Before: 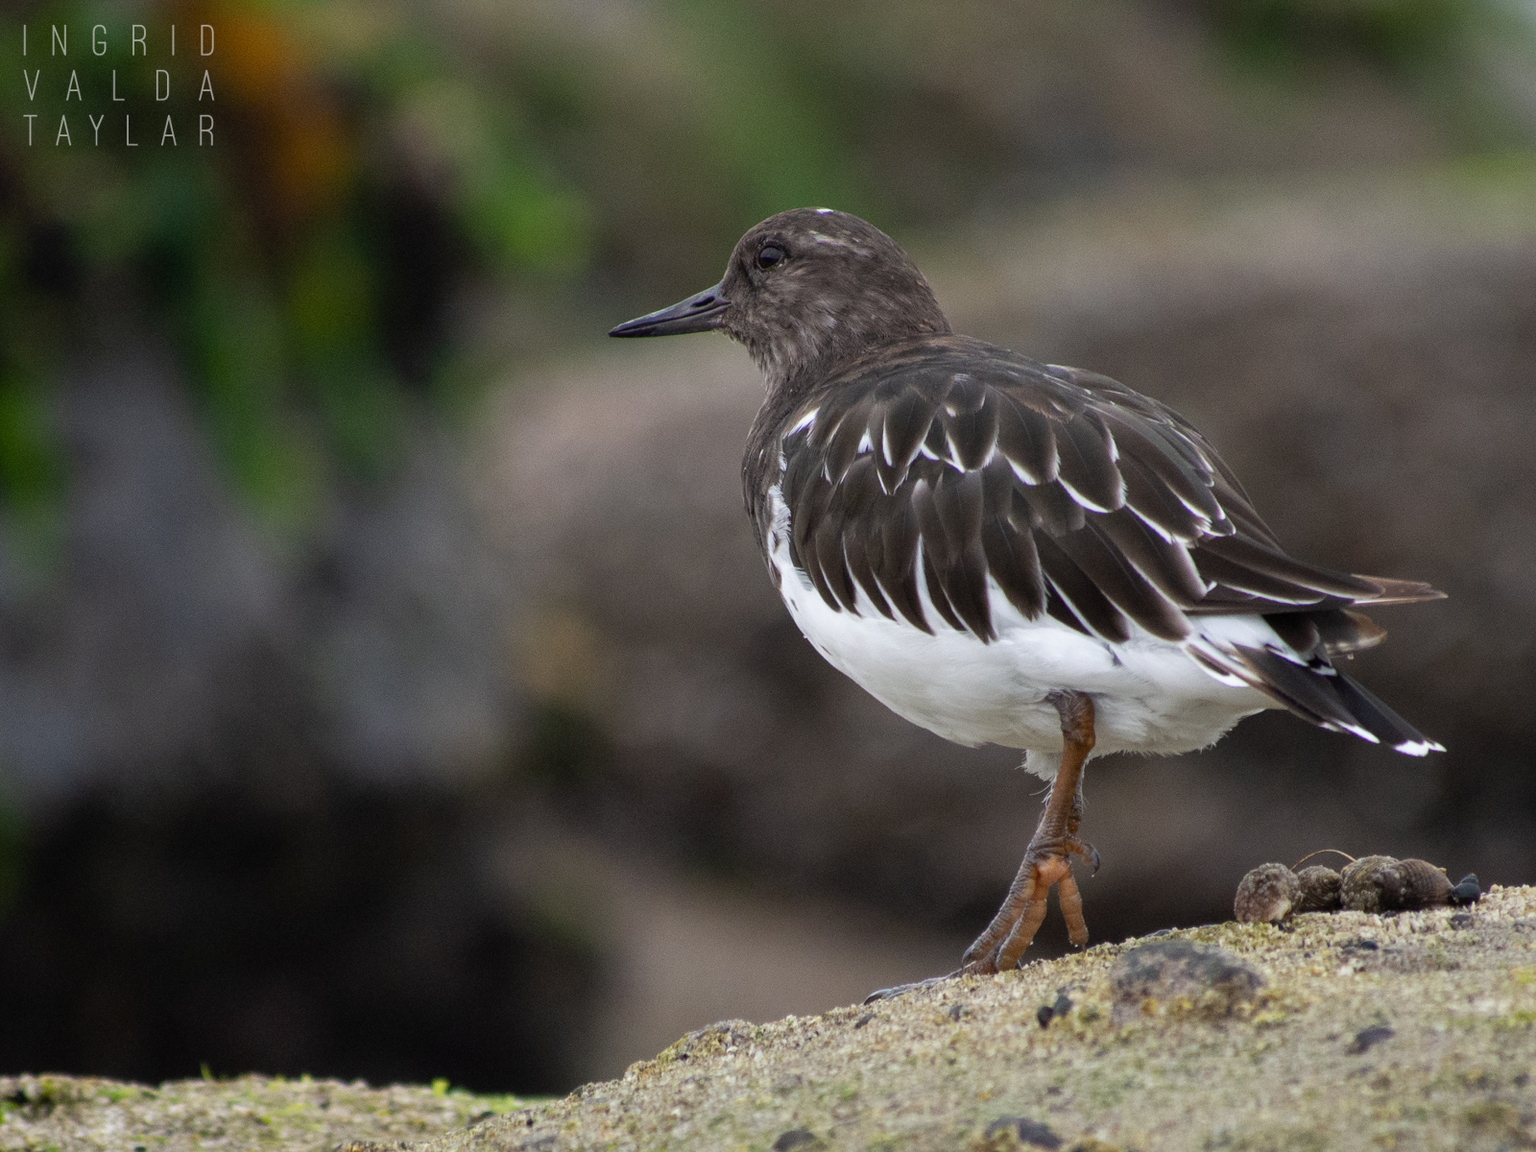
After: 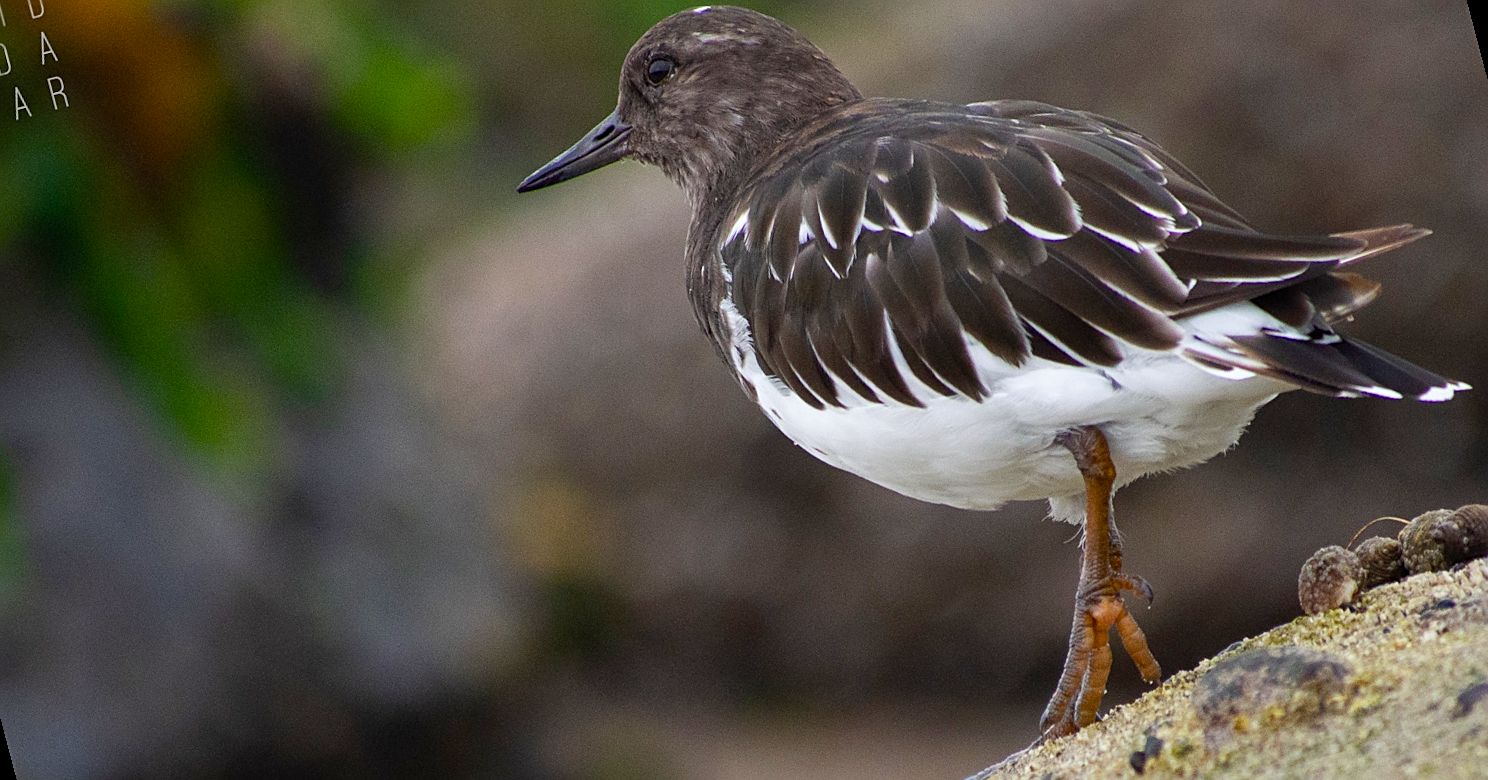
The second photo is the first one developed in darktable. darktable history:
contrast brightness saturation: contrast 0.1, brightness 0.02, saturation 0.02
rotate and perspective: rotation -14.8°, crop left 0.1, crop right 0.903, crop top 0.25, crop bottom 0.748
color balance rgb: perceptual saturation grading › global saturation 35%, perceptual saturation grading › highlights -30%, perceptual saturation grading › shadows 35%, perceptual brilliance grading › global brilliance 3%, perceptual brilliance grading › highlights -3%, perceptual brilliance grading › shadows 3%
sharpen: on, module defaults
